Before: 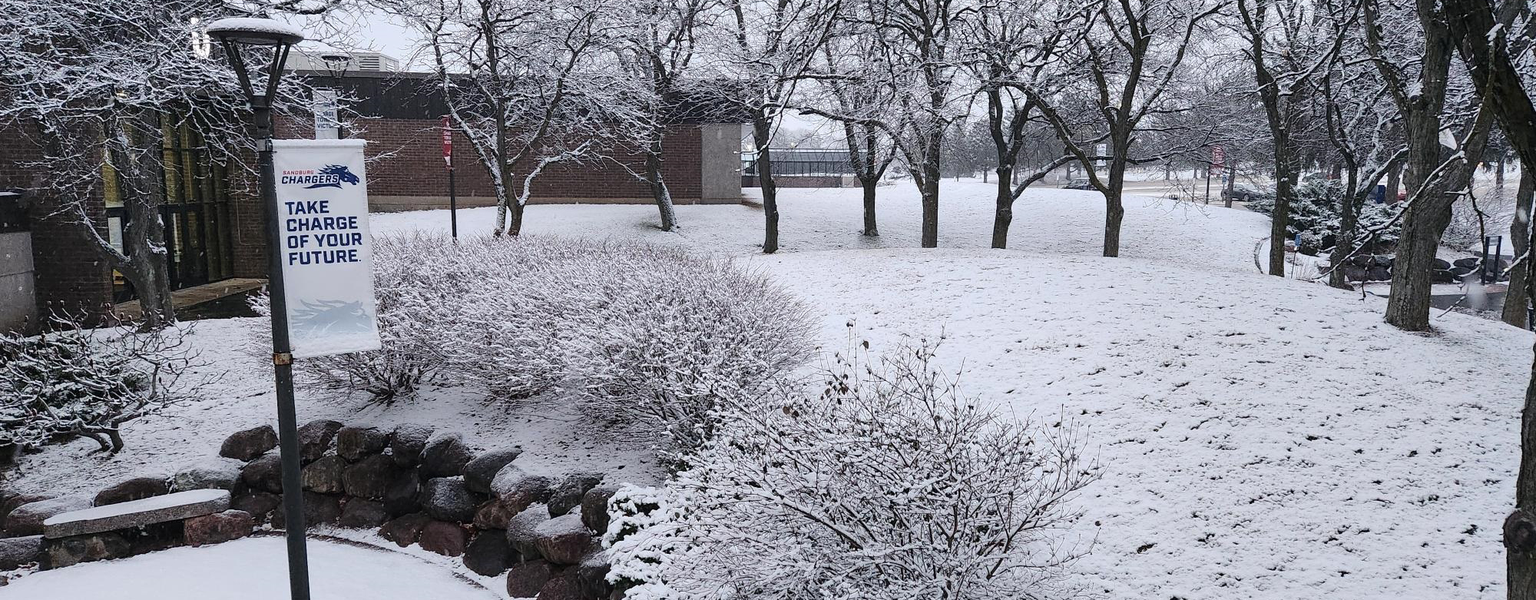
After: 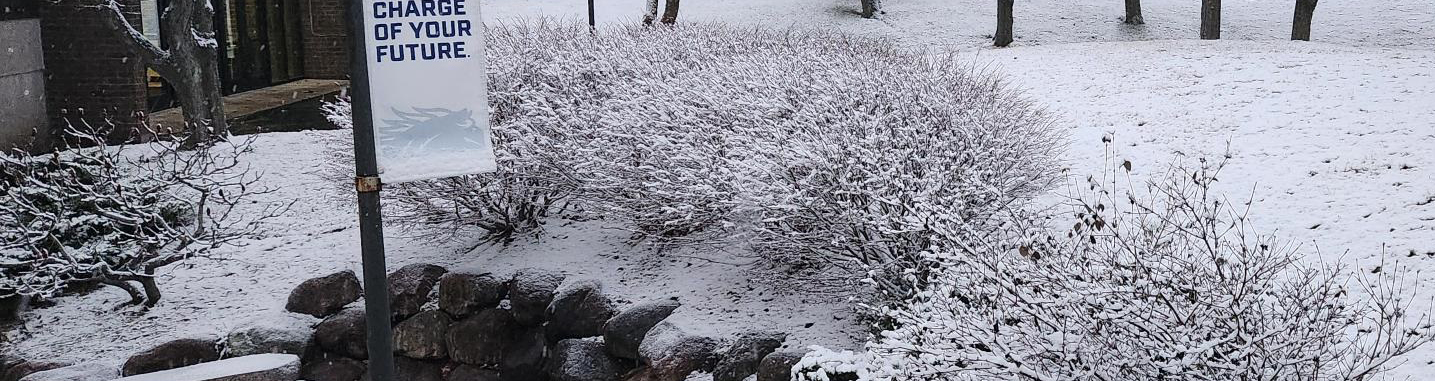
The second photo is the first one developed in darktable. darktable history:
crop: top 36.276%, right 28.239%, bottom 14.831%
